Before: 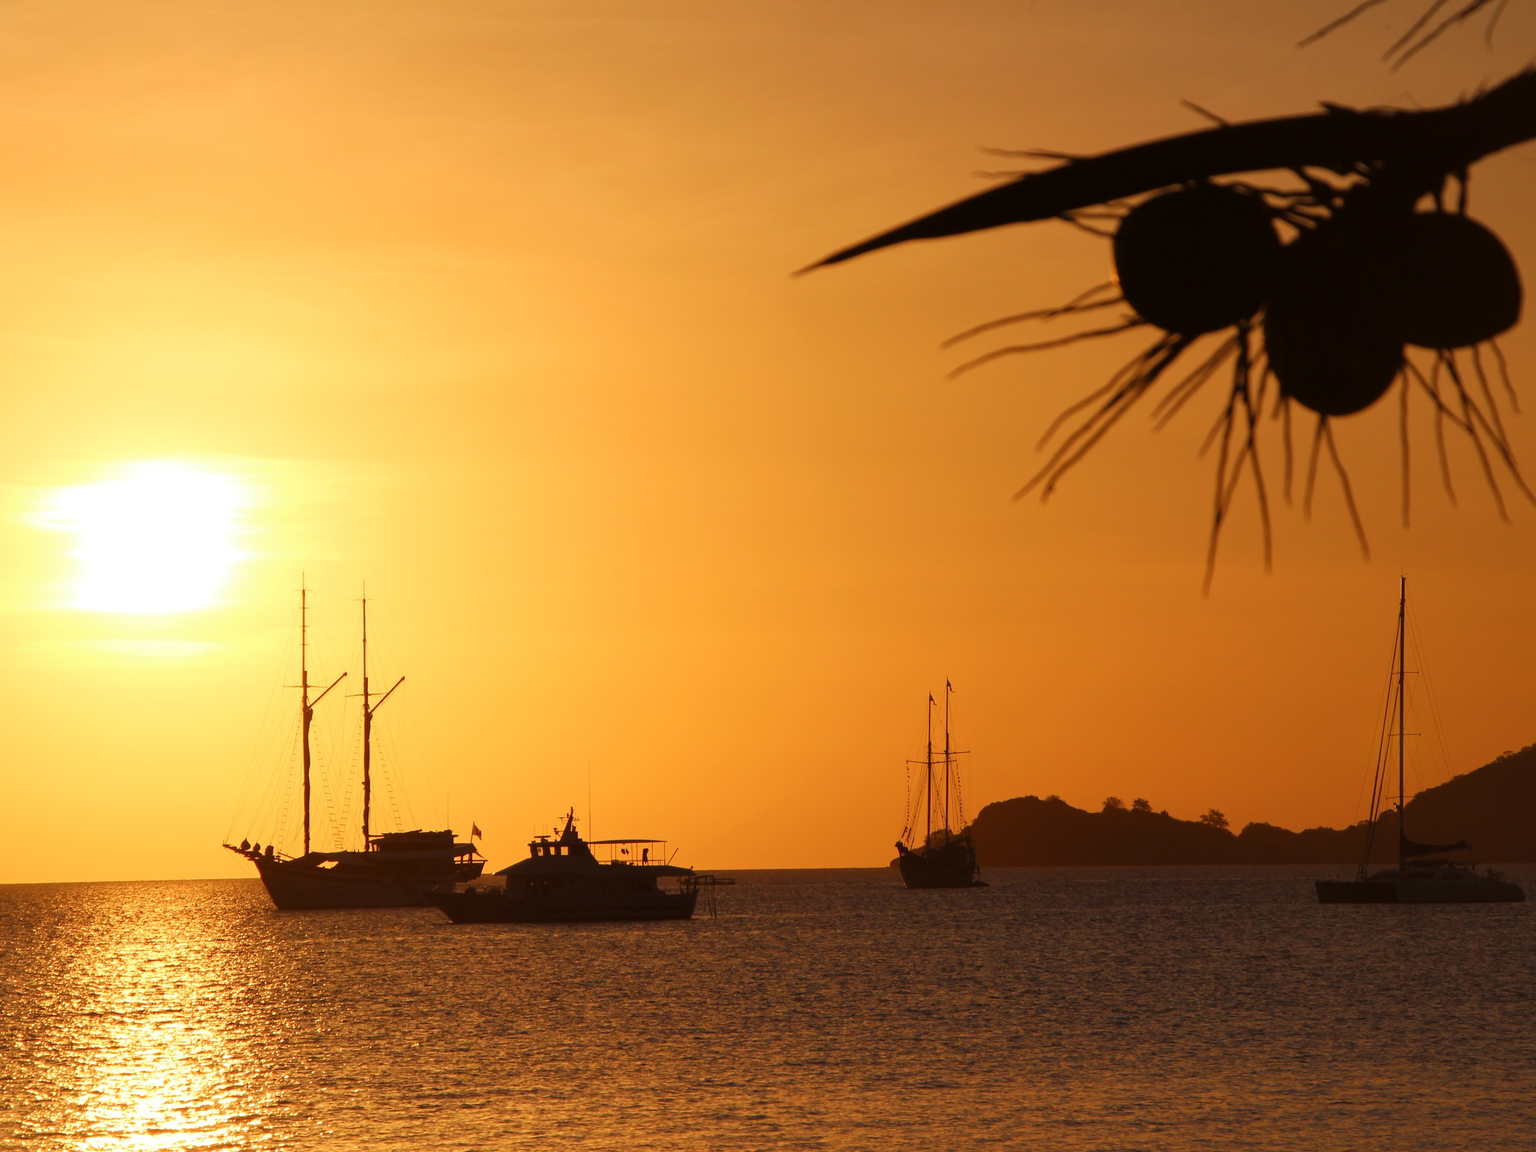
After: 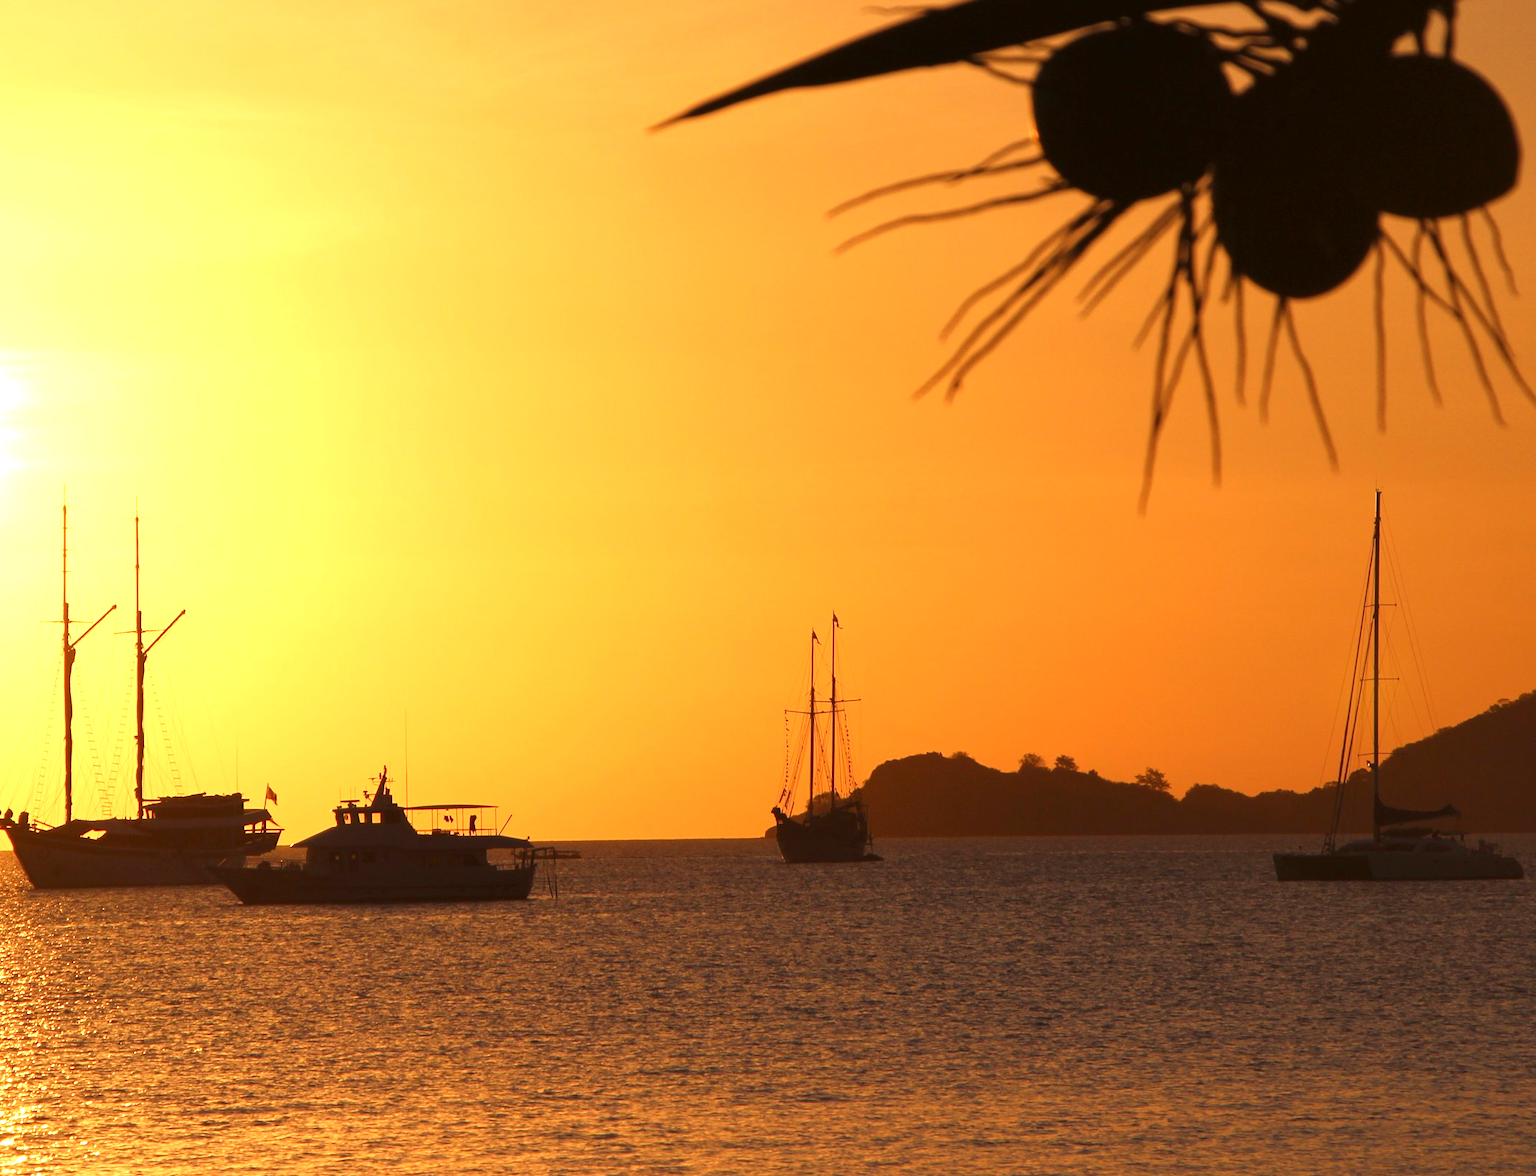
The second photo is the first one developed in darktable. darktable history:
exposure: exposure 0.82 EV, compensate exposure bias true, compensate highlight preservation false
crop: left 16.284%, top 14.478%
